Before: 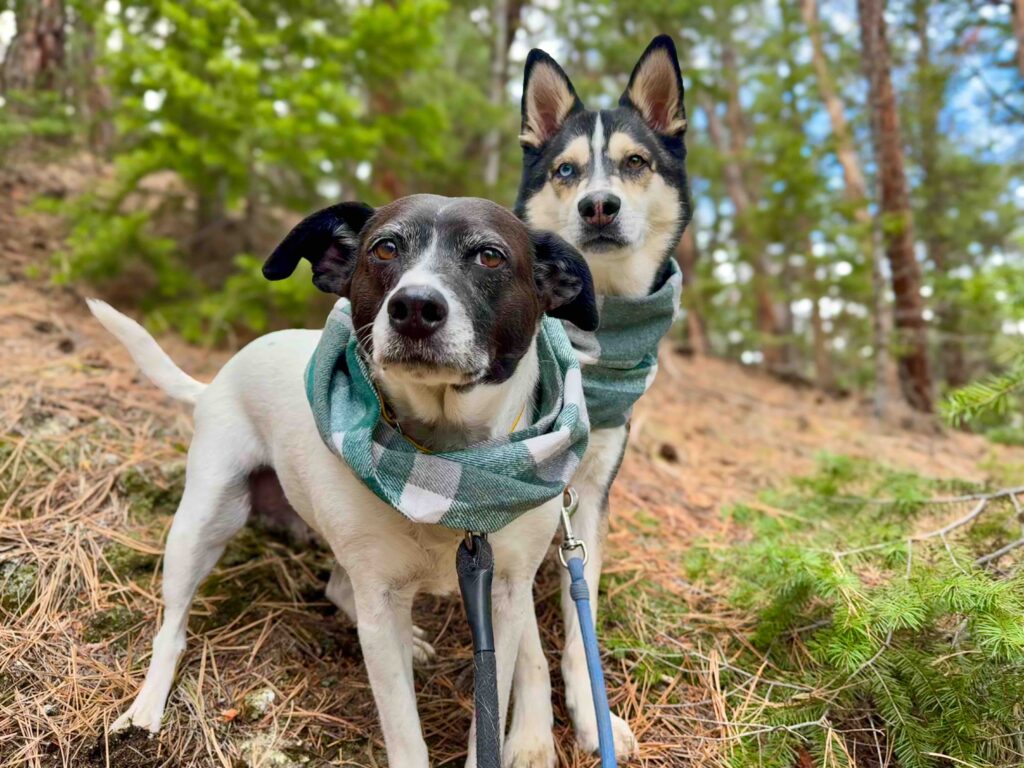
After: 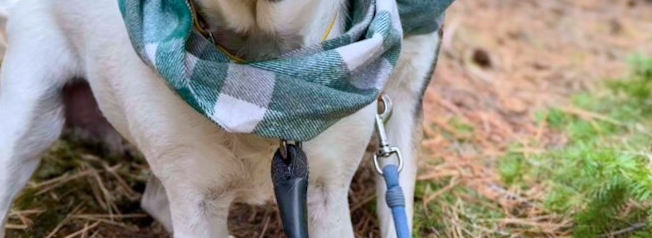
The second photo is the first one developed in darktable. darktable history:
rotate and perspective: rotation -1°, crop left 0.011, crop right 0.989, crop top 0.025, crop bottom 0.975
crop: left 18.091%, top 51.13%, right 17.525%, bottom 16.85%
color calibration: illuminant as shot in camera, x 0.37, y 0.382, temperature 4313.32 K
